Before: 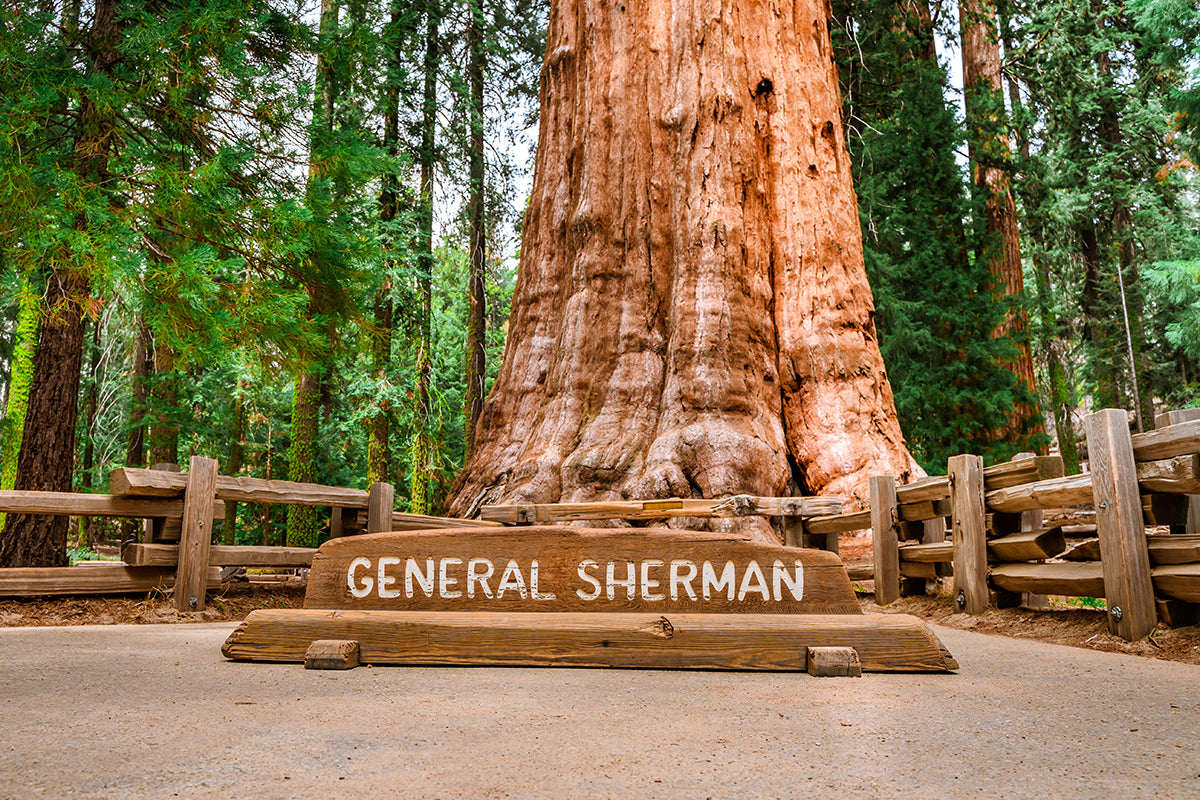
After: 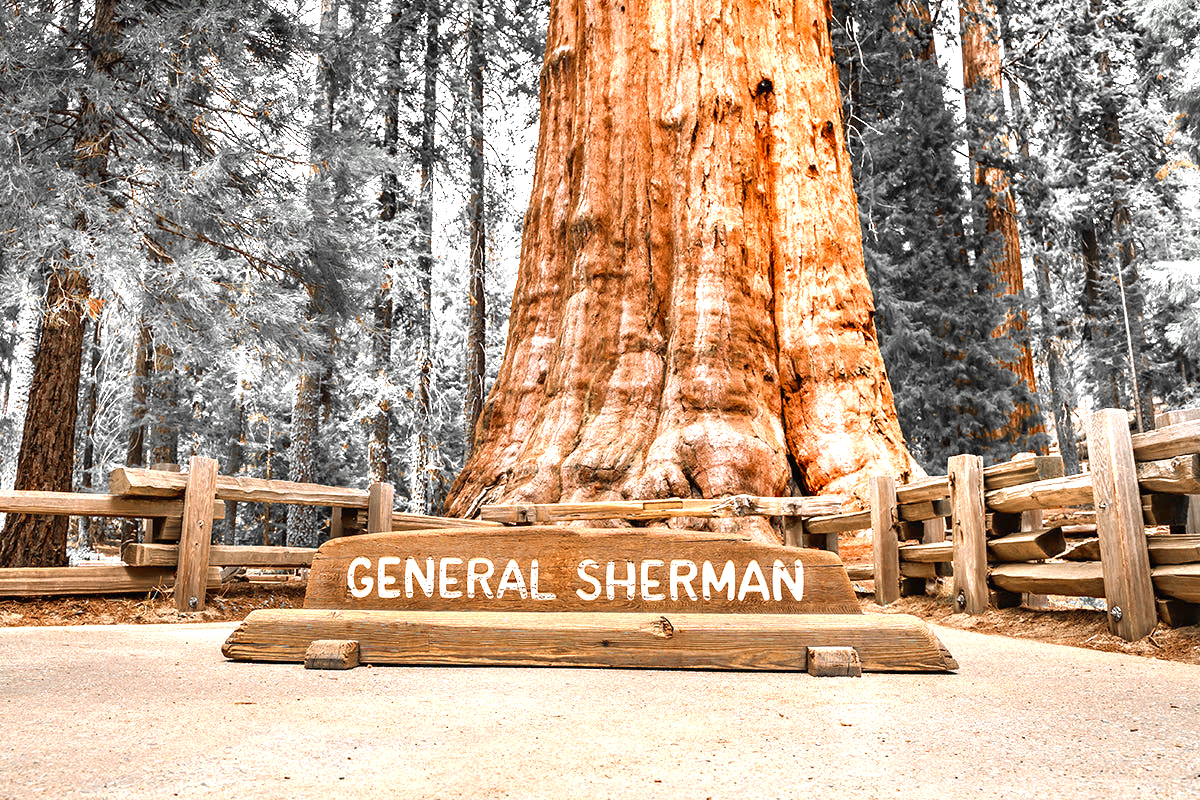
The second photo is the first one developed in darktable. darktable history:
exposure: black level correction 0, exposure 1.3 EV, compensate exposure bias true, compensate highlight preservation false
color zones: curves: ch0 [(0, 0.497) (0.096, 0.361) (0.221, 0.538) (0.429, 0.5) (0.571, 0.5) (0.714, 0.5) (0.857, 0.5) (1, 0.497)]; ch1 [(0, 0.5) (0.143, 0.5) (0.257, -0.002) (0.429, 0.04) (0.571, -0.001) (0.714, -0.015) (0.857, 0.024) (1, 0.5)]
